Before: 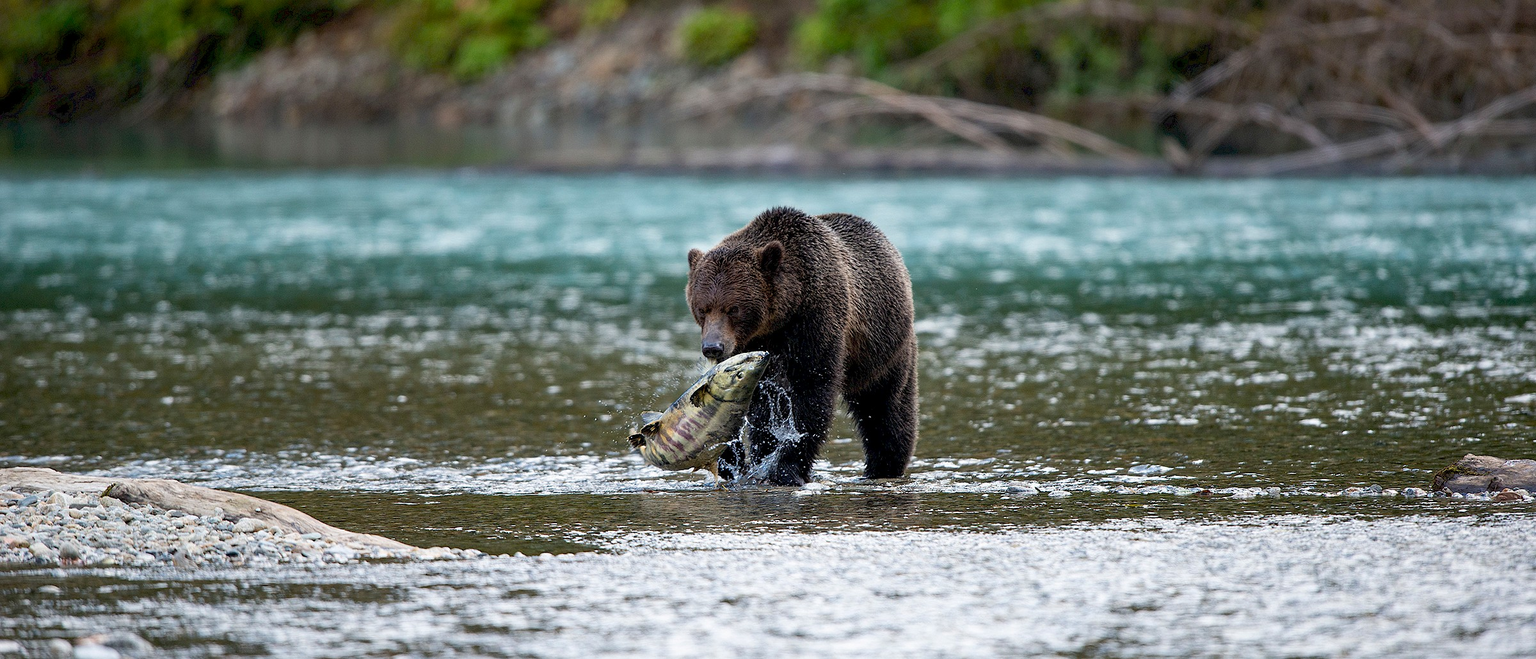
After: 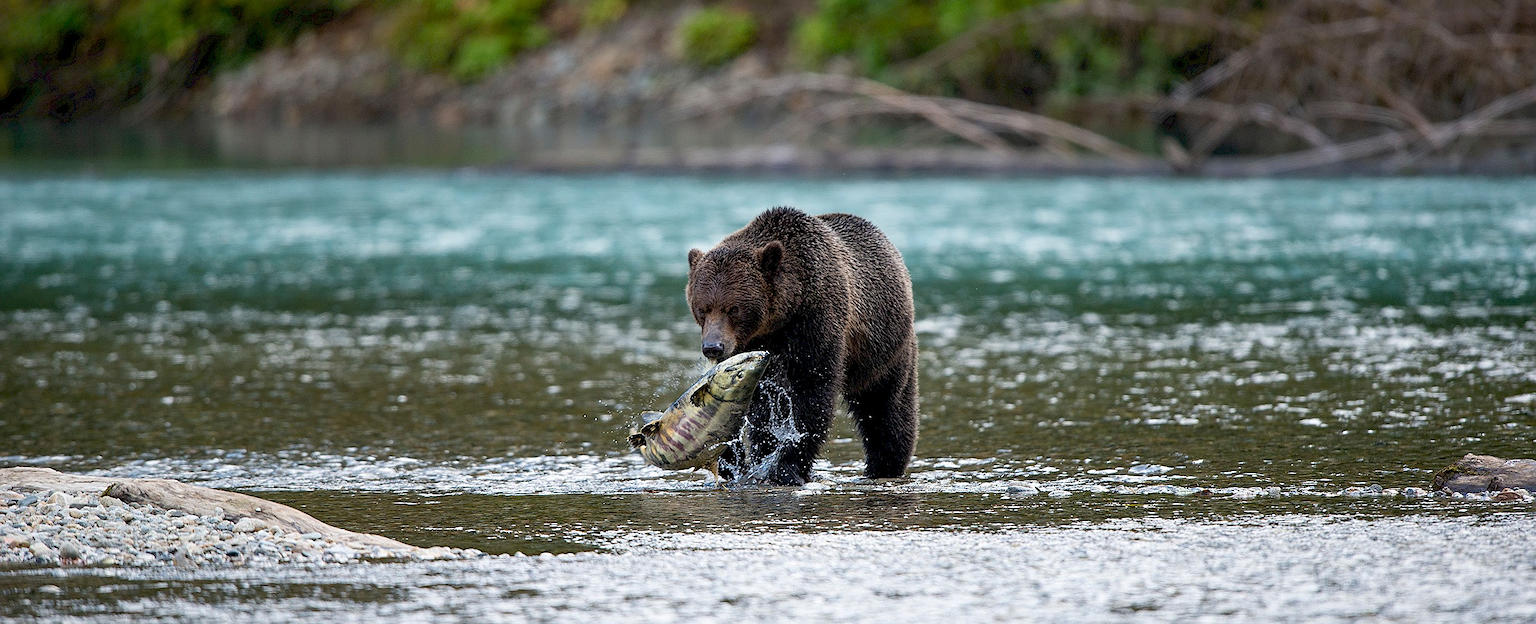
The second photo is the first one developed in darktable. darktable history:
crop and rotate: top 0%, bottom 5.097%
sharpen: amount 0.2
